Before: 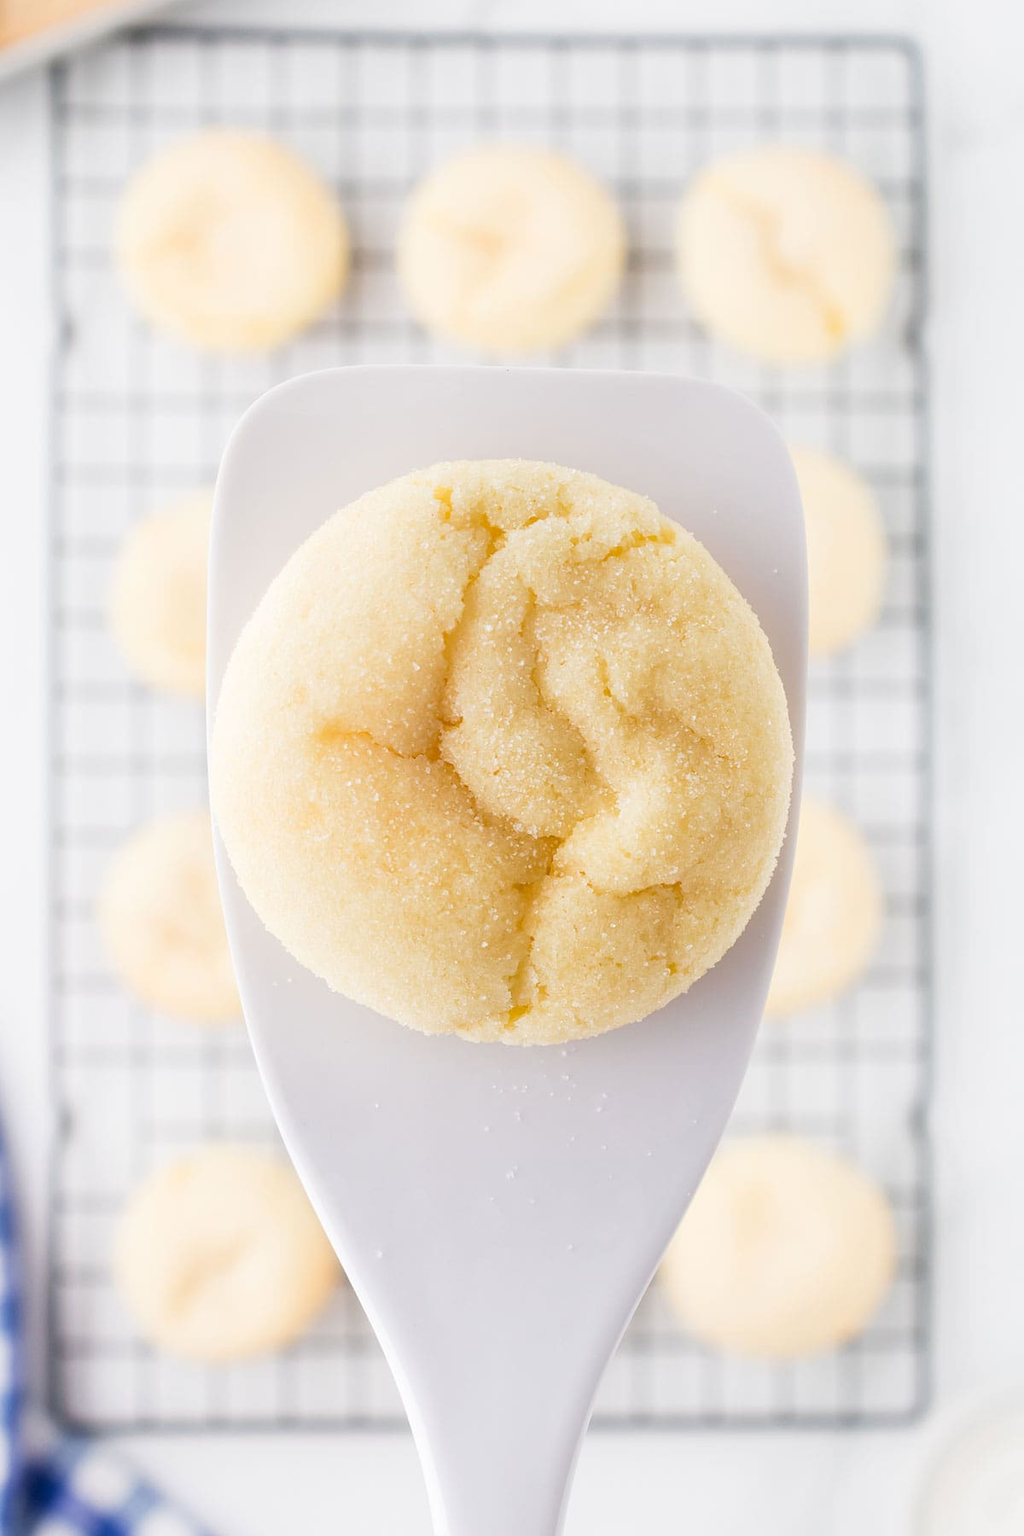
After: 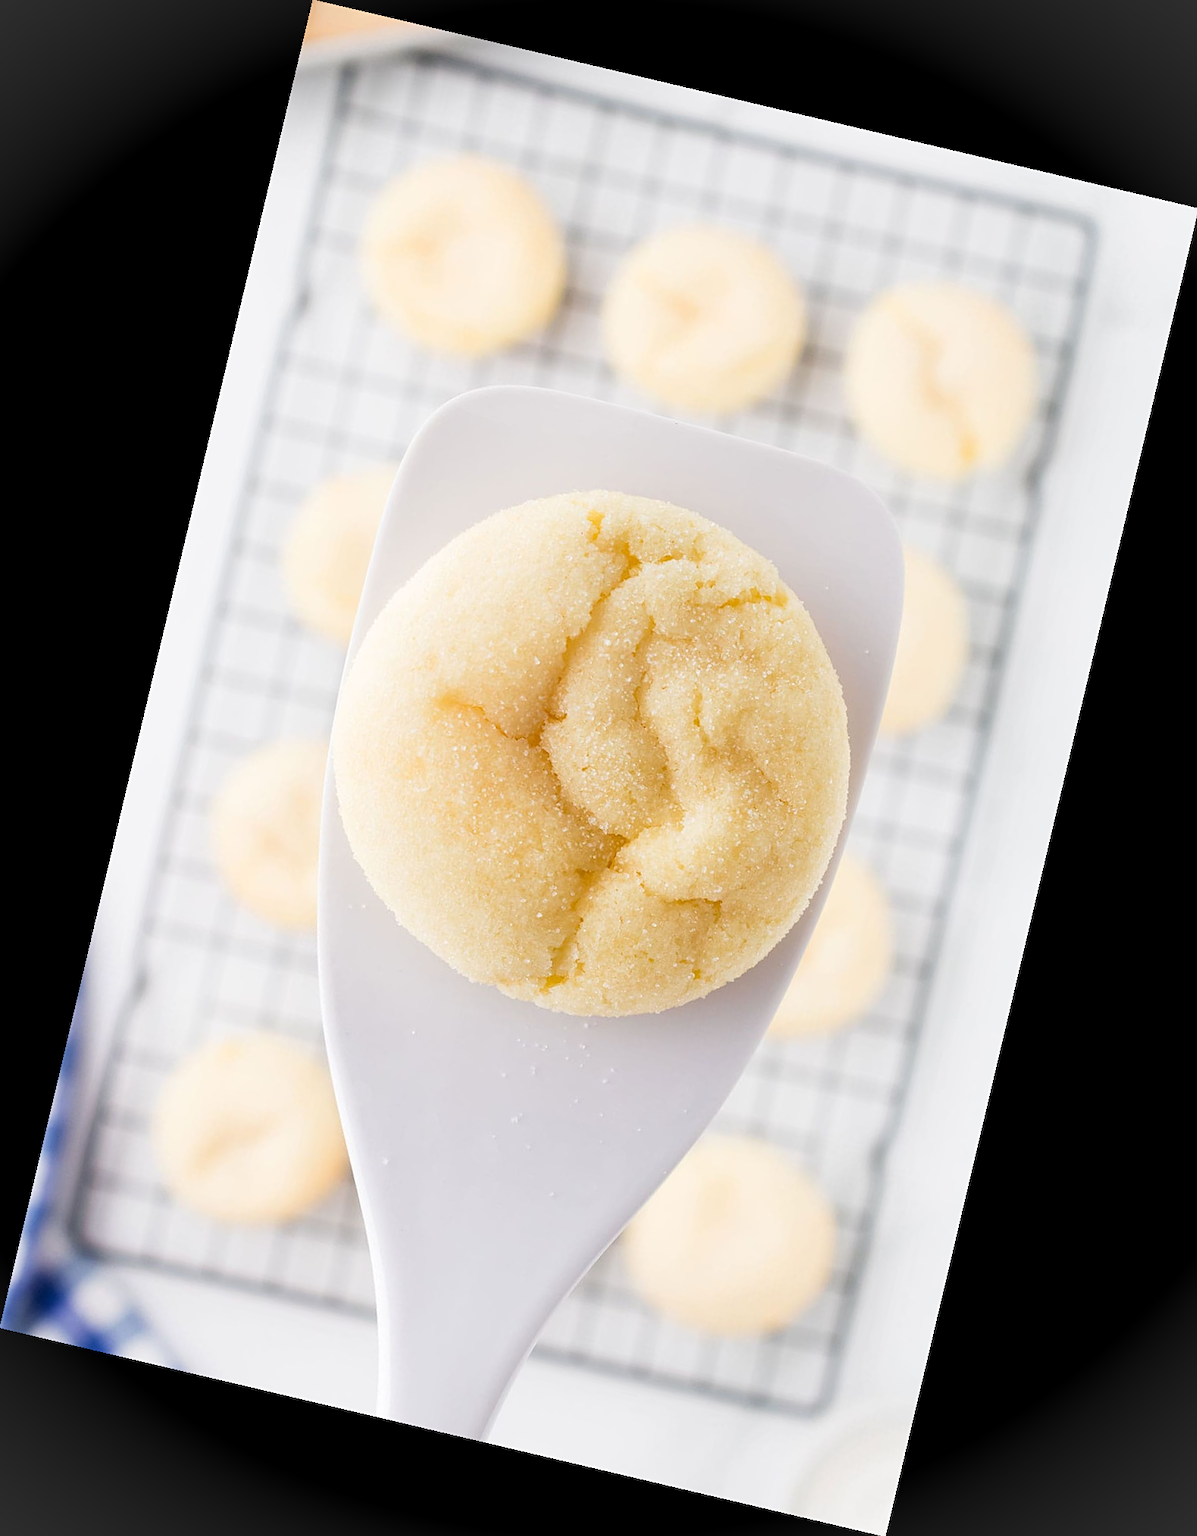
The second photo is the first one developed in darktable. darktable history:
vignetting: fall-off start 100%, brightness 0.05, saturation 0
rotate and perspective: rotation 13.27°, automatic cropping off
sharpen: amount 0.2
